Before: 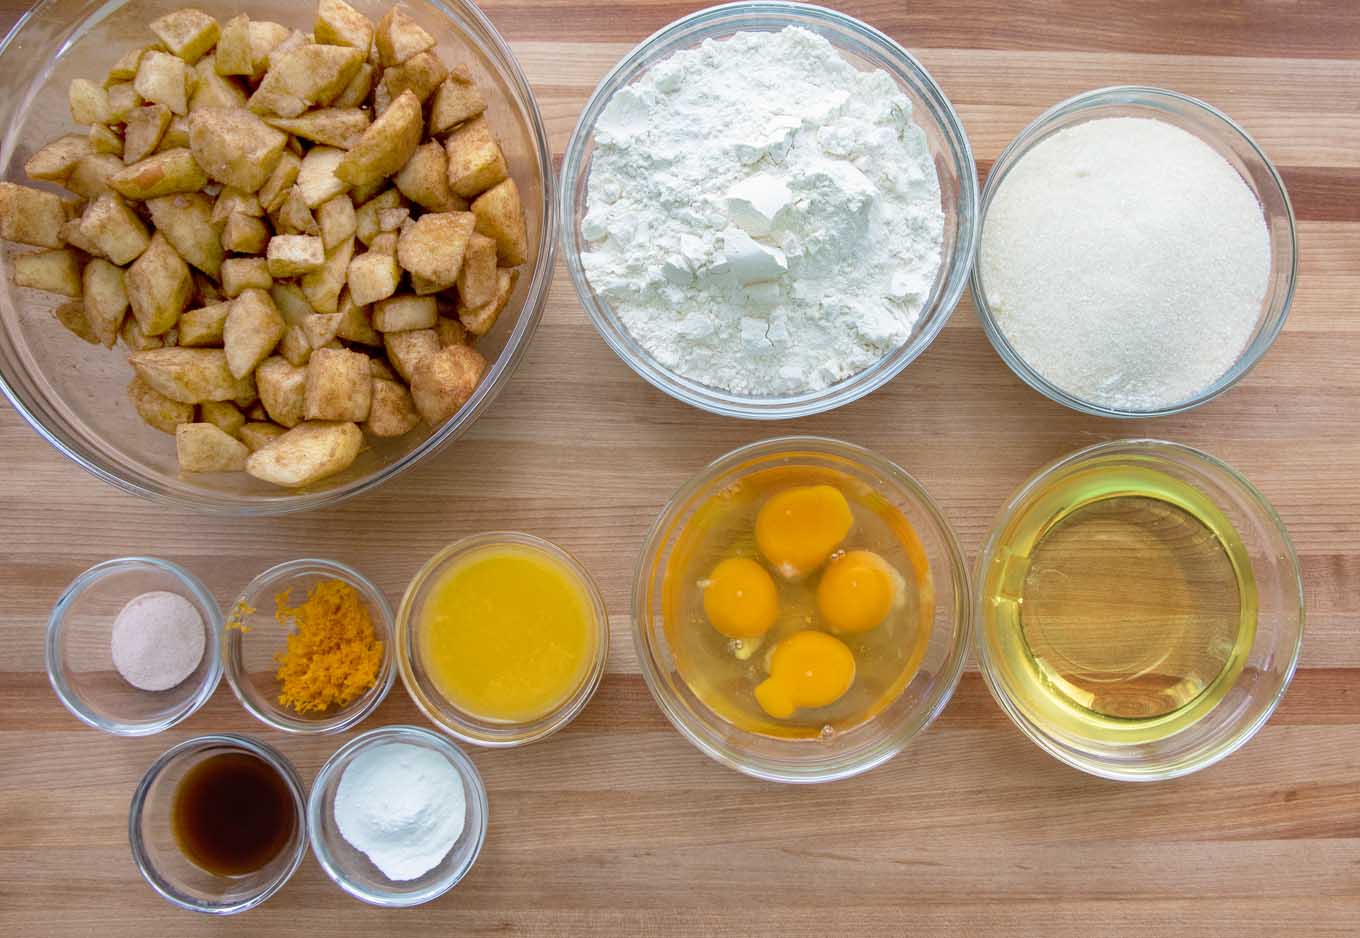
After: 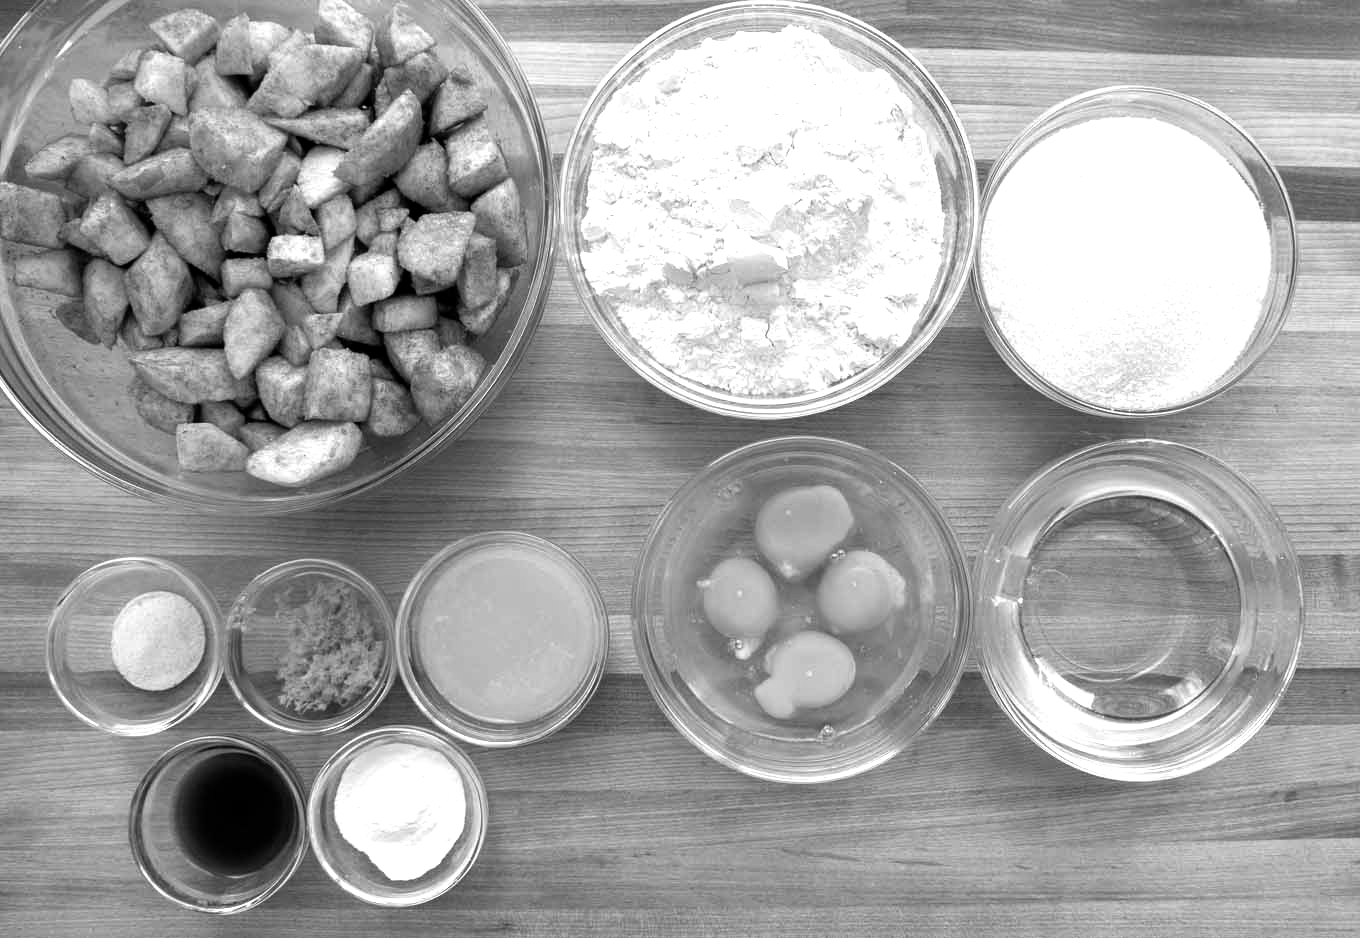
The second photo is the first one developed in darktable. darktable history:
color balance rgb: shadows lift › chroma 2%, shadows lift › hue 185.64°, power › luminance 1.48%, highlights gain › chroma 3%, highlights gain › hue 54.51°, global offset › luminance -0.4%, perceptual saturation grading › highlights -18.47%, perceptual saturation grading › mid-tones 6.62%, perceptual saturation grading › shadows 28.22%, perceptual brilliance grading › highlights 15.68%, perceptual brilliance grading › shadows -14.29%, global vibrance 25.96%, contrast 6.45%
exposure: exposure 0 EV, compensate highlight preservation false
monochrome: on, module defaults
